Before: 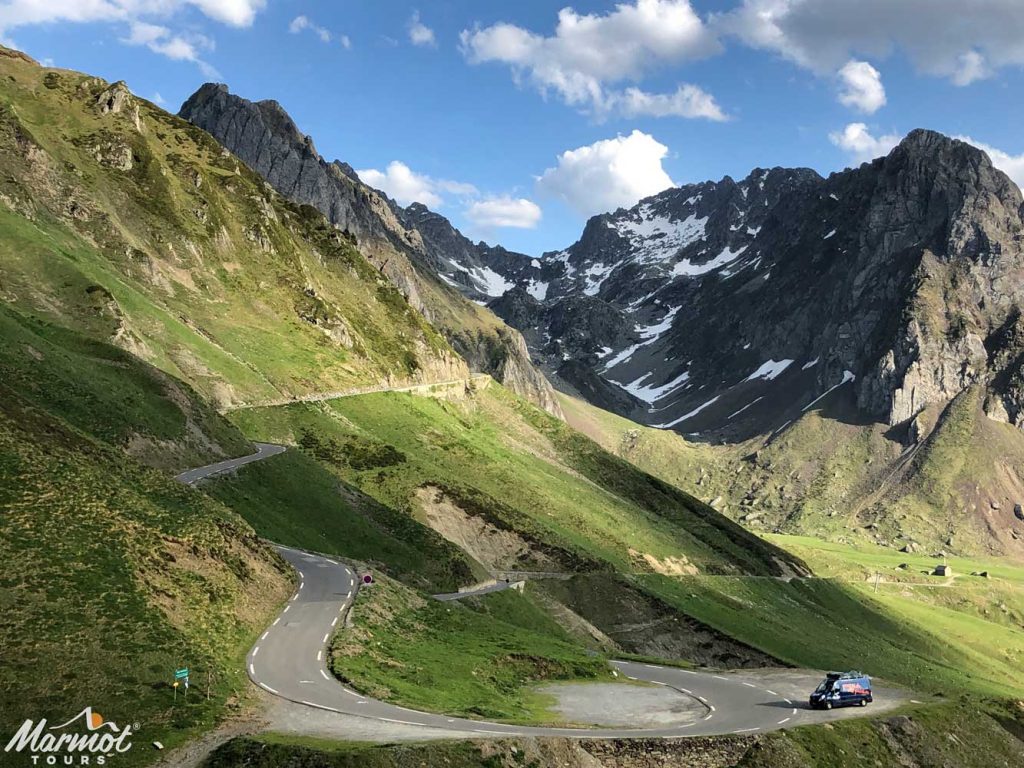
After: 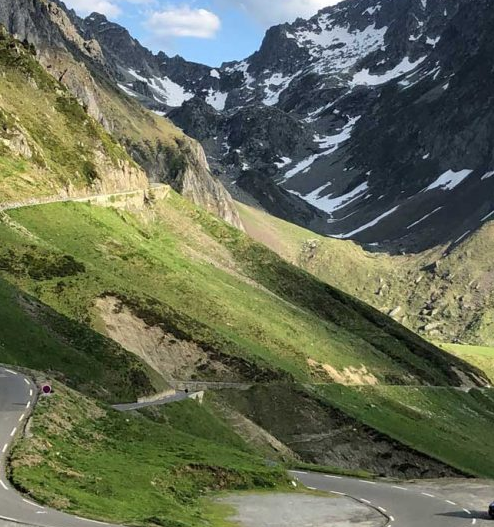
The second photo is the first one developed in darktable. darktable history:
crop: left 31.355%, top 24.757%, right 20.38%, bottom 6.57%
